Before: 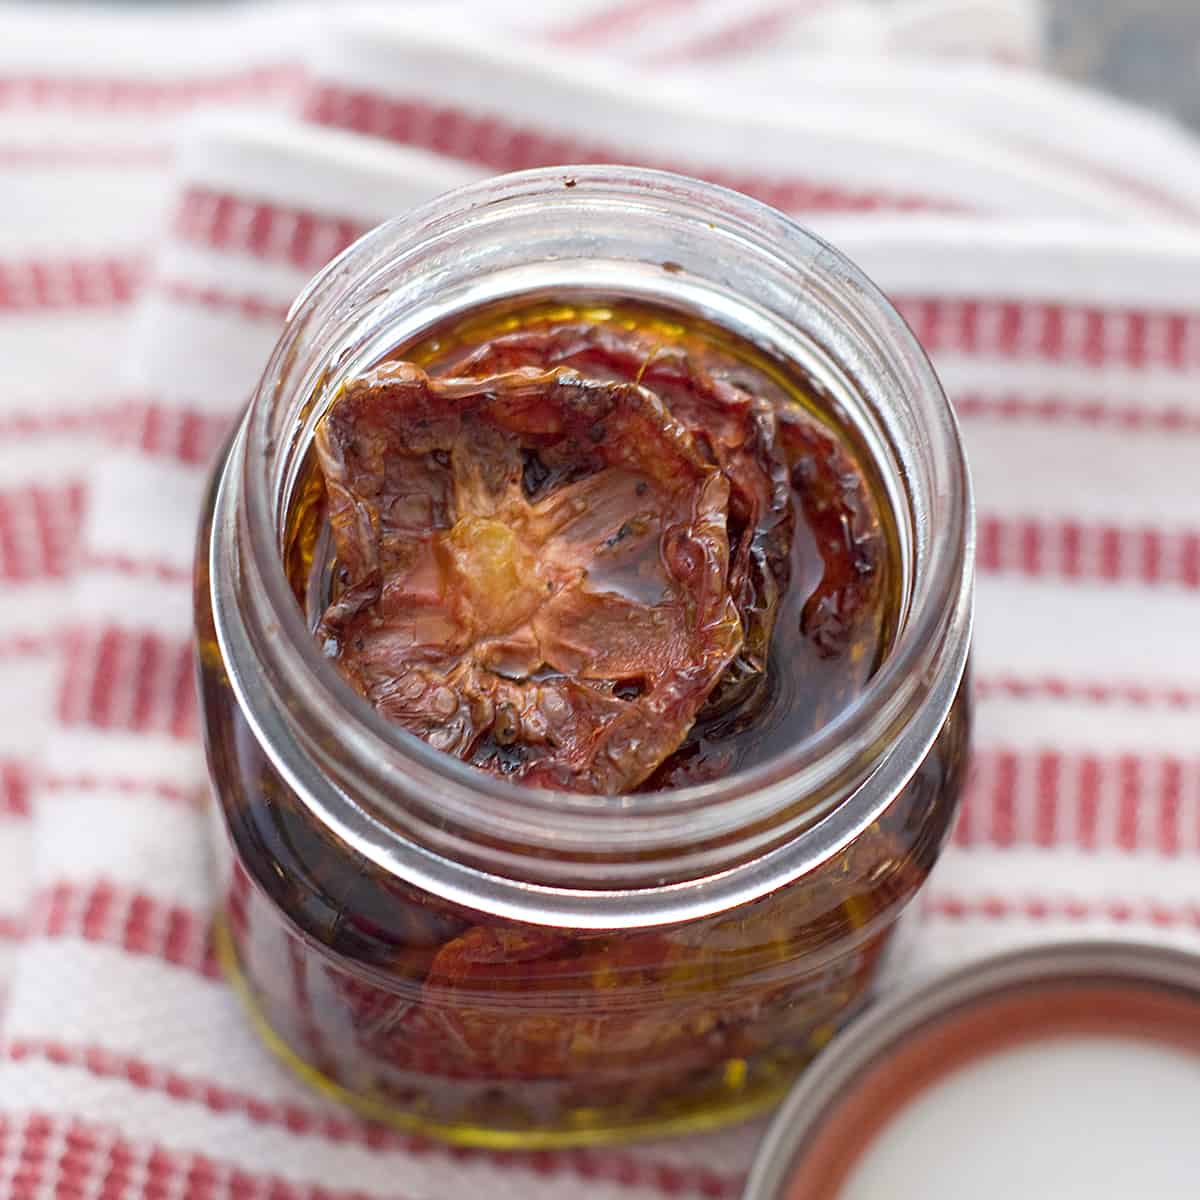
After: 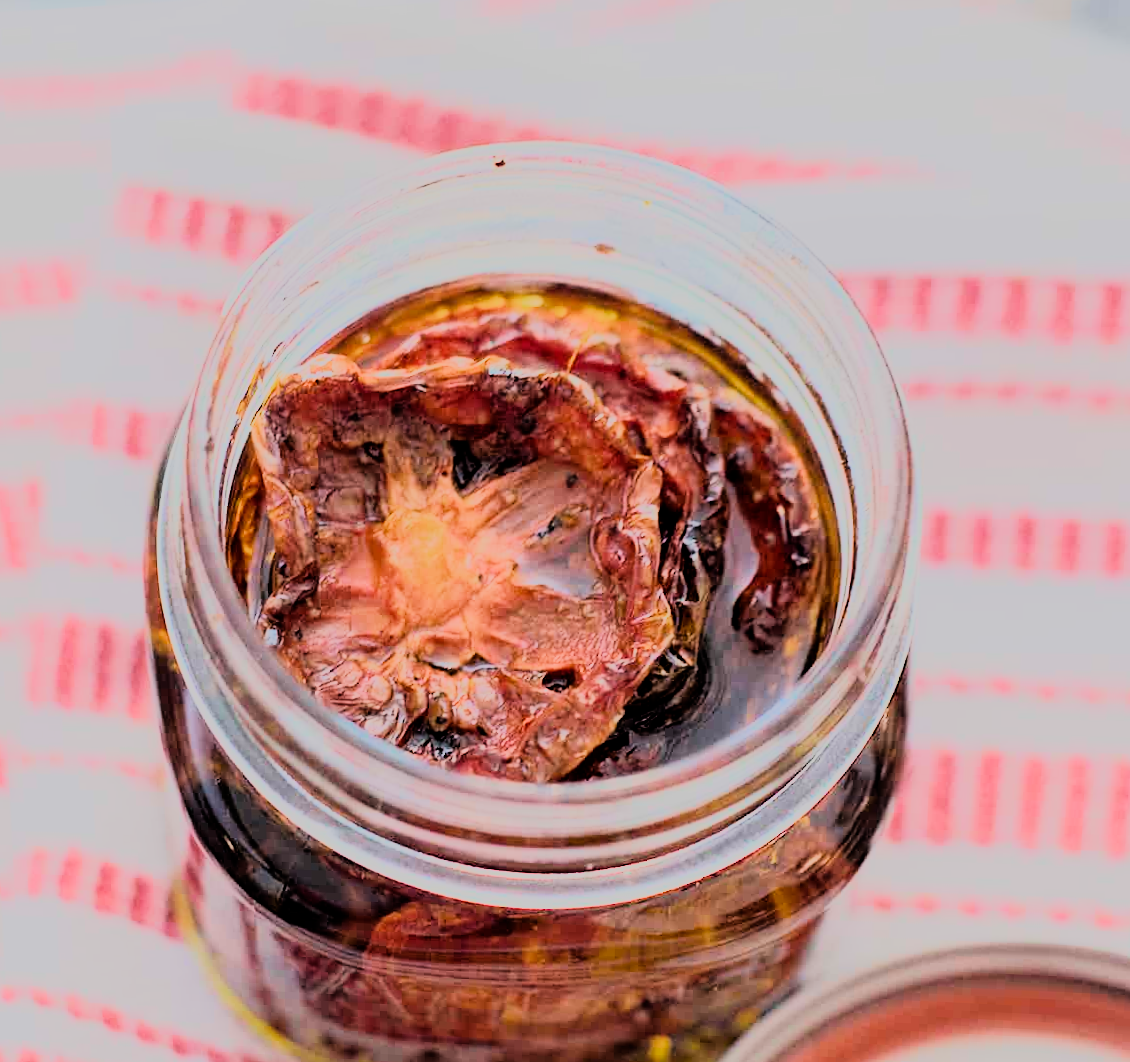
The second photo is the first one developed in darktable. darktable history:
rotate and perspective: rotation 0.062°, lens shift (vertical) 0.115, lens shift (horizontal) -0.133, crop left 0.047, crop right 0.94, crop top 0.061, crop bottom 0.94
rgb curve: curves: ch0 [(0, 0) (0.21, 0.15) (0.24, 0.21) (0.5, 0.75) (0.75, 0.96) (0.89, 0.99) (1, 1)]; ch1 [(0, 0.02) (0.21, 0.13) (0.25, 0.2) (0.5, 0.67) (0.75, 0.9) (0.89, 0.97) (1, 1)]; ch2 [(0, 0.02) (0.21, 0.13) (0.25, 0.2) (0.5, 0.67) (0.75, 0.9) (0.89, 0.97) (1, 1)], compensate middle gray true
tone equalizer: on, module defaults
filmic rgb: black relative exposure -8.79 EV, white relative exposure 4.98 EV, threshold 3 EV, target black luminance 0%, hardness 3.77, latitude 66.33%, contrast 0.822, shadows ↔ highlights balance 20%, color science v5 (2021), contrast in shadows safe, contrast in highlights safe, enable highlight reconstruction true
crop: top 0.448%, right 0.264%, bottom 5.045%
